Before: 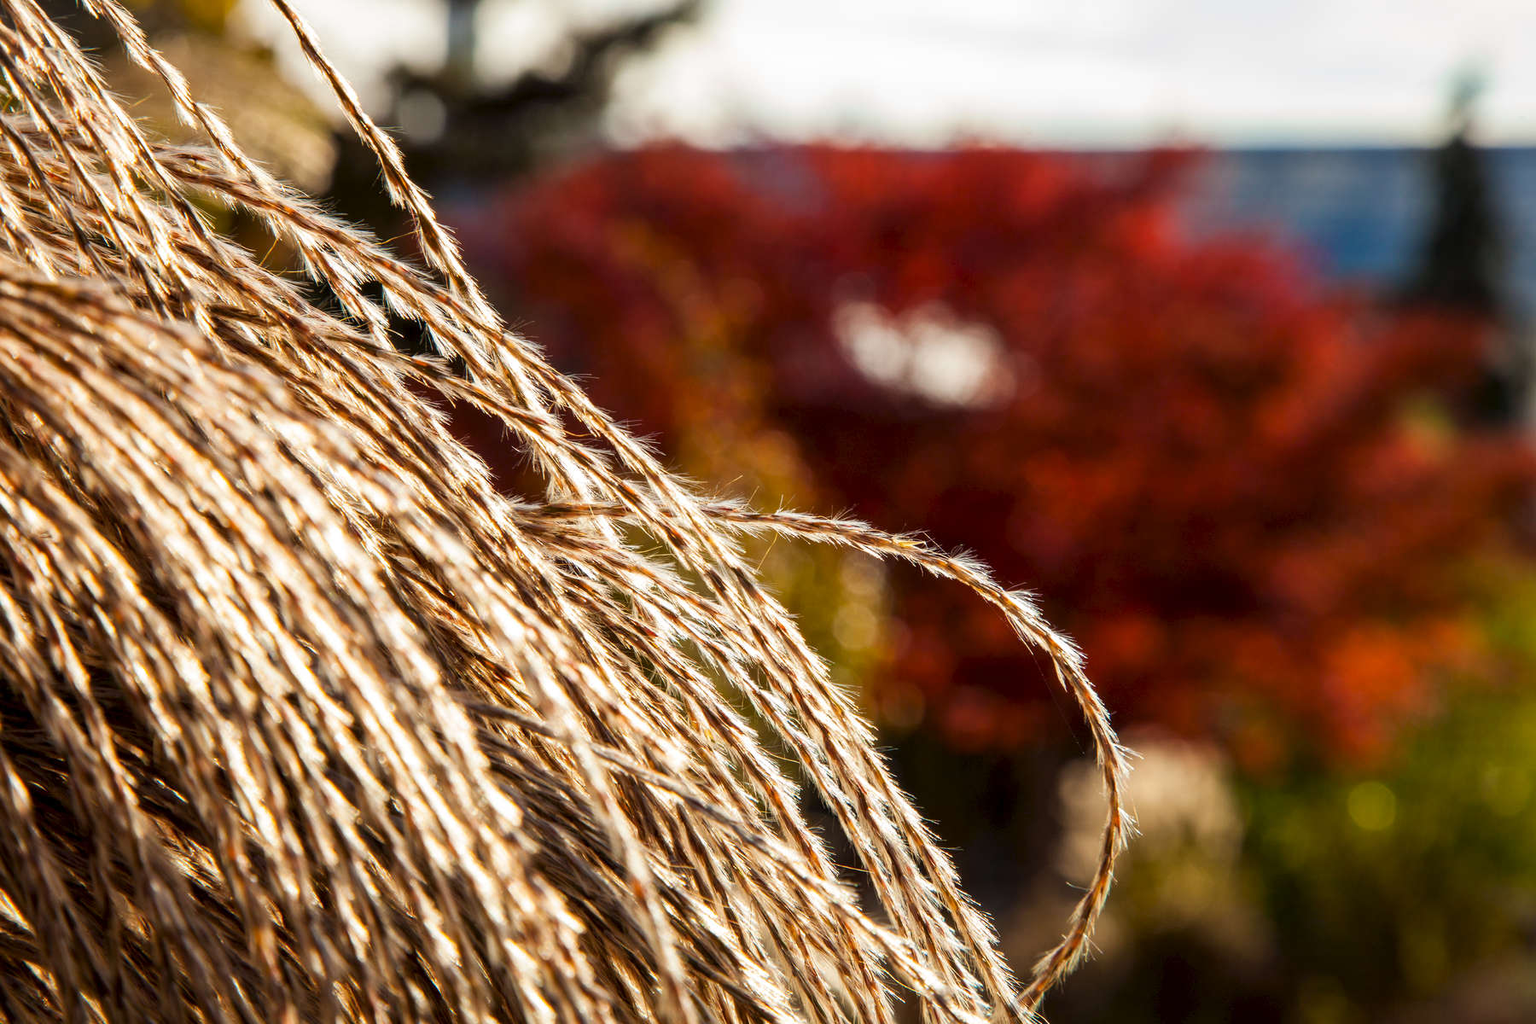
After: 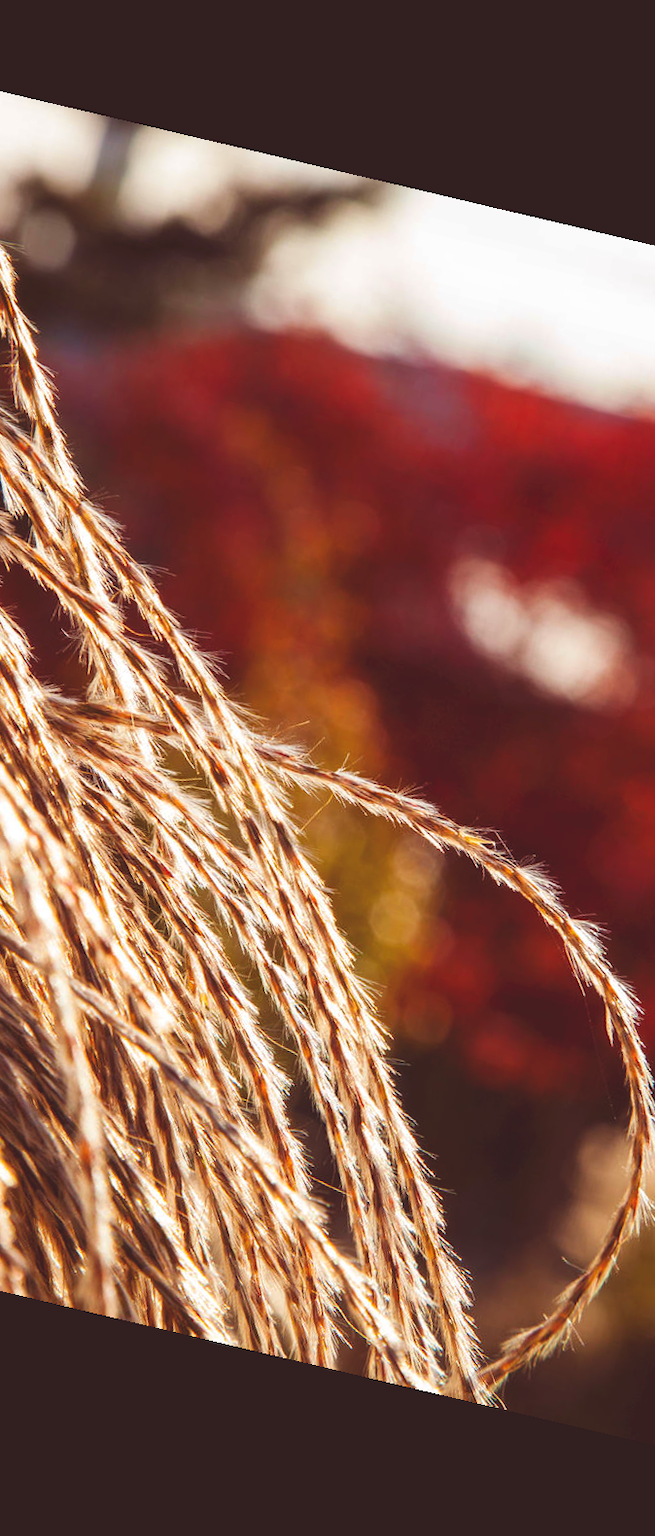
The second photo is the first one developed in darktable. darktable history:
crop: left 33.36%, right 33.36%
rotate and perspective: rotation 13.27°, automatic cropping off
exposure: black level correction -0.015, compensate highlight preservation false
white balance: emerald 1
color correction: saturation 1.1
rgb levels: mode RGB, independent channels, levels [[0, 0.474, 1], [0, 0.5, 1], [0, 0.5, 1]]
